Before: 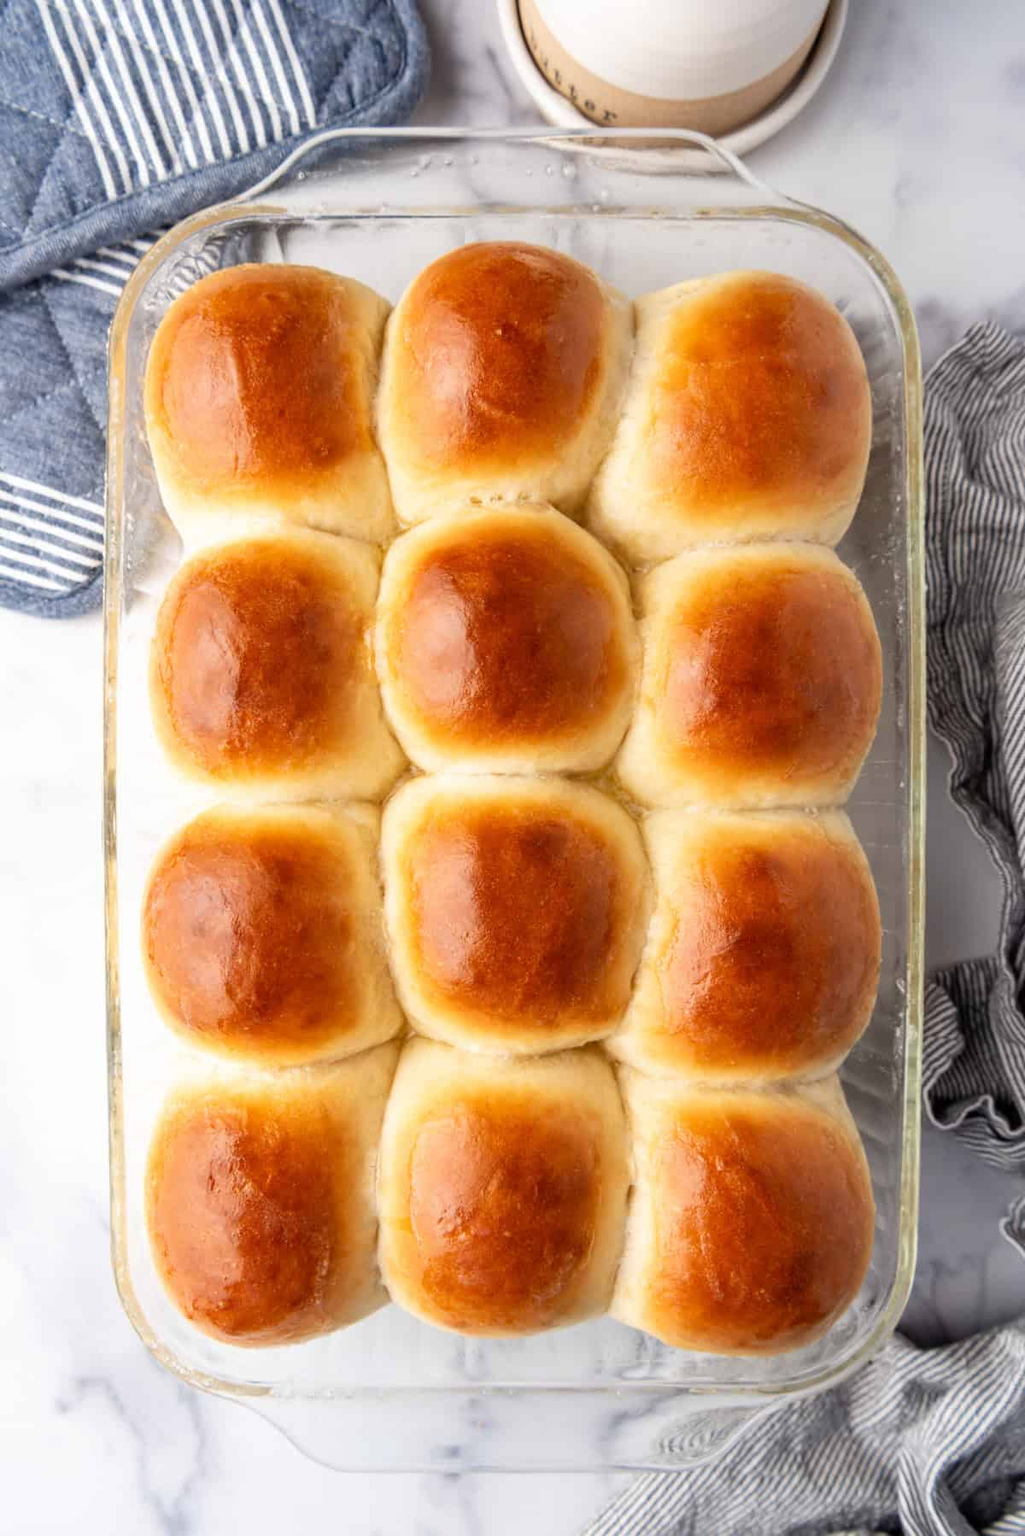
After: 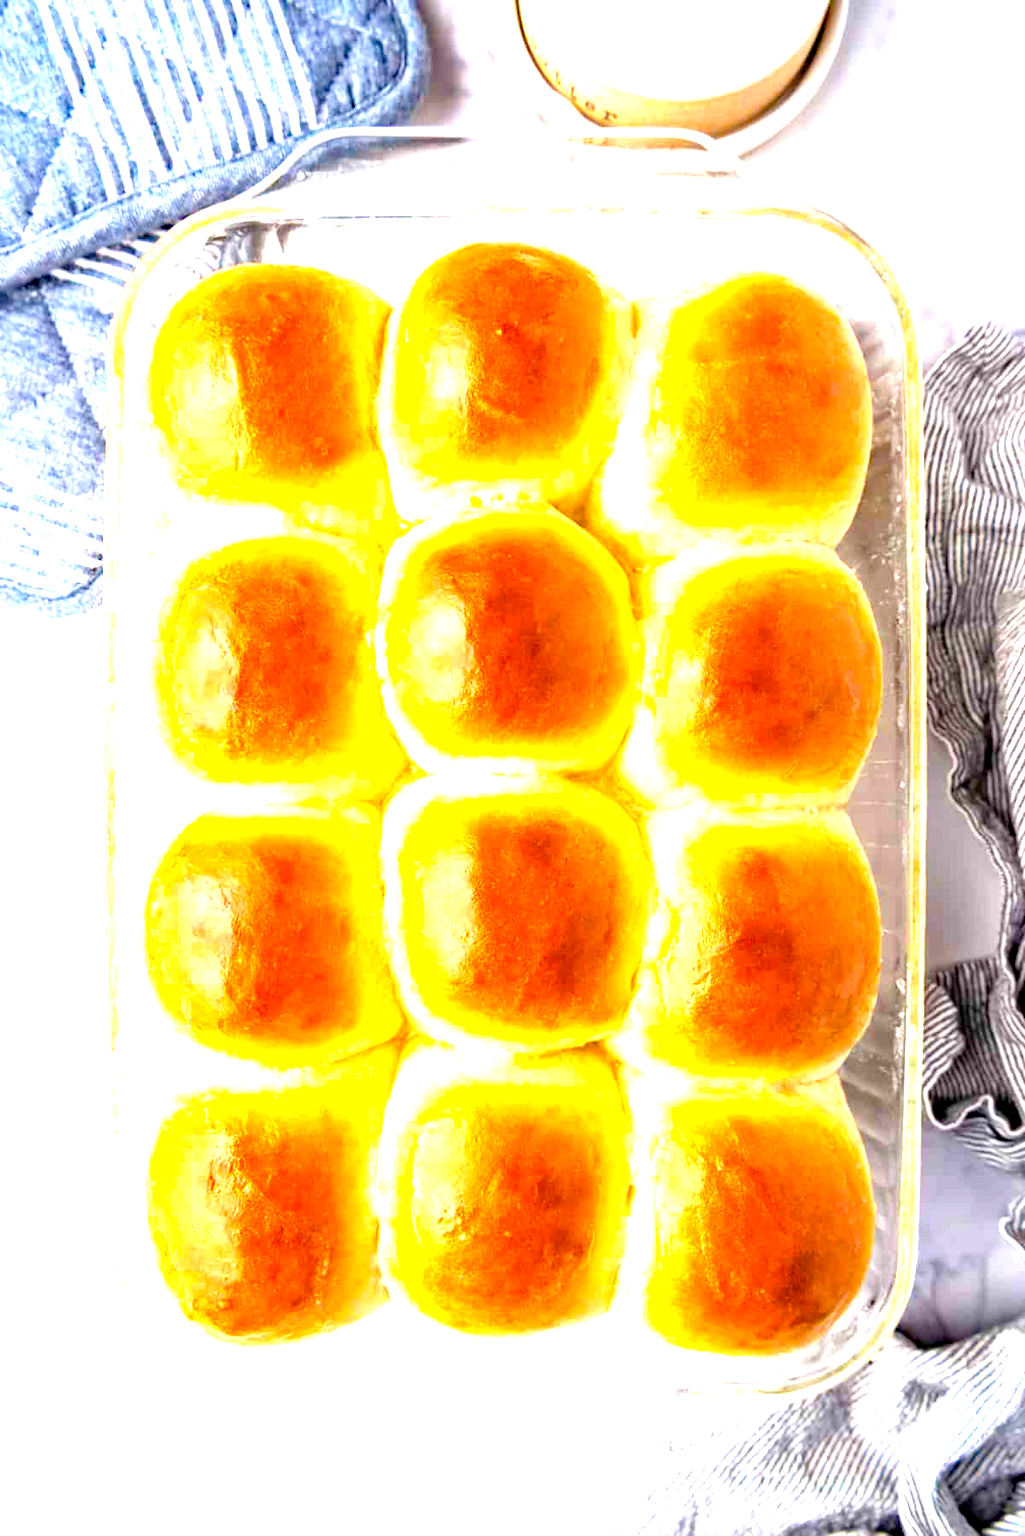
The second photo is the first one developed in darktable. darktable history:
exposure: black level correction 0, exposure 1.9 EV, compensate highlight preservation false
tone equalizer: on, module defaults
color balance rgb: perceptual saturation grading › global saturation 25%, global vibrance 20%
haze removal: strength 0.29, distance 0.25, compatibility mode true, adaptive false
